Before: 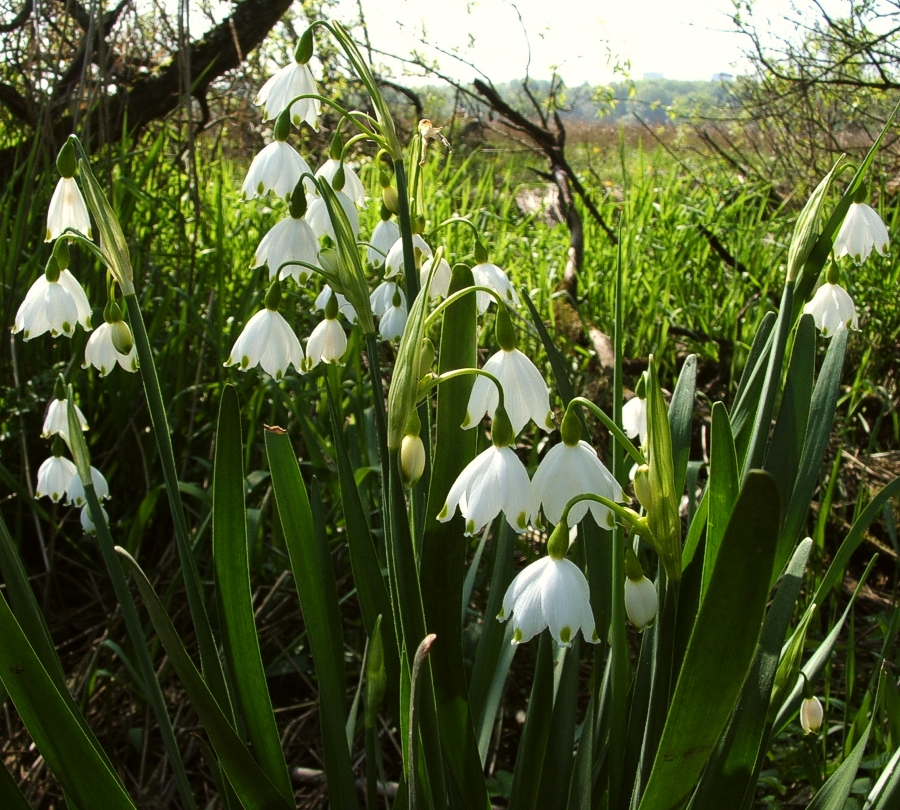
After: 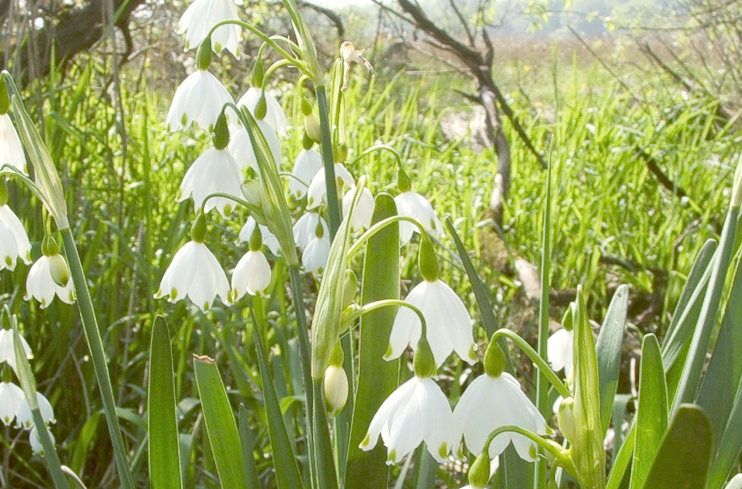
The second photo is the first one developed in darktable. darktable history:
rotate and perspective: rotation 0.062°, lens shift (vertical) 0.115, lens shift (horizontal) -0.133, crop left 0.047, crop right 0.94, crop top 0.061, crop bottom 0.94
crop: left 3.015%, top 8.969%, right 9.647%, bottom 26.457%
